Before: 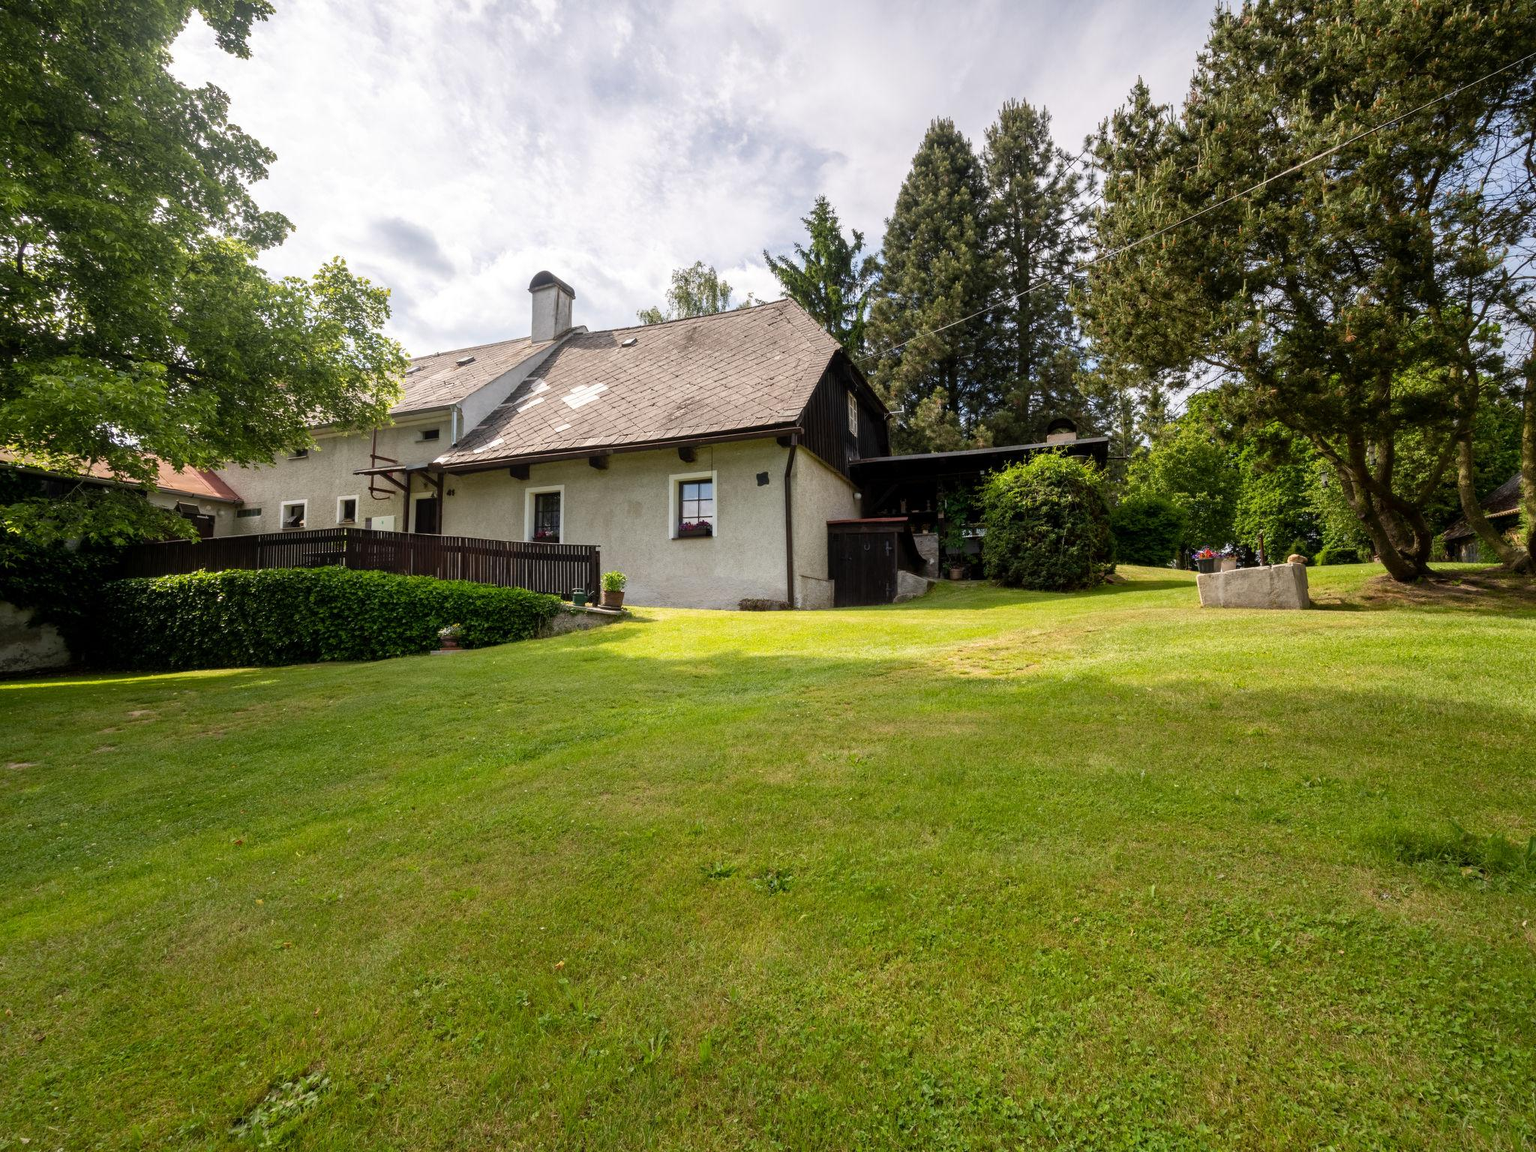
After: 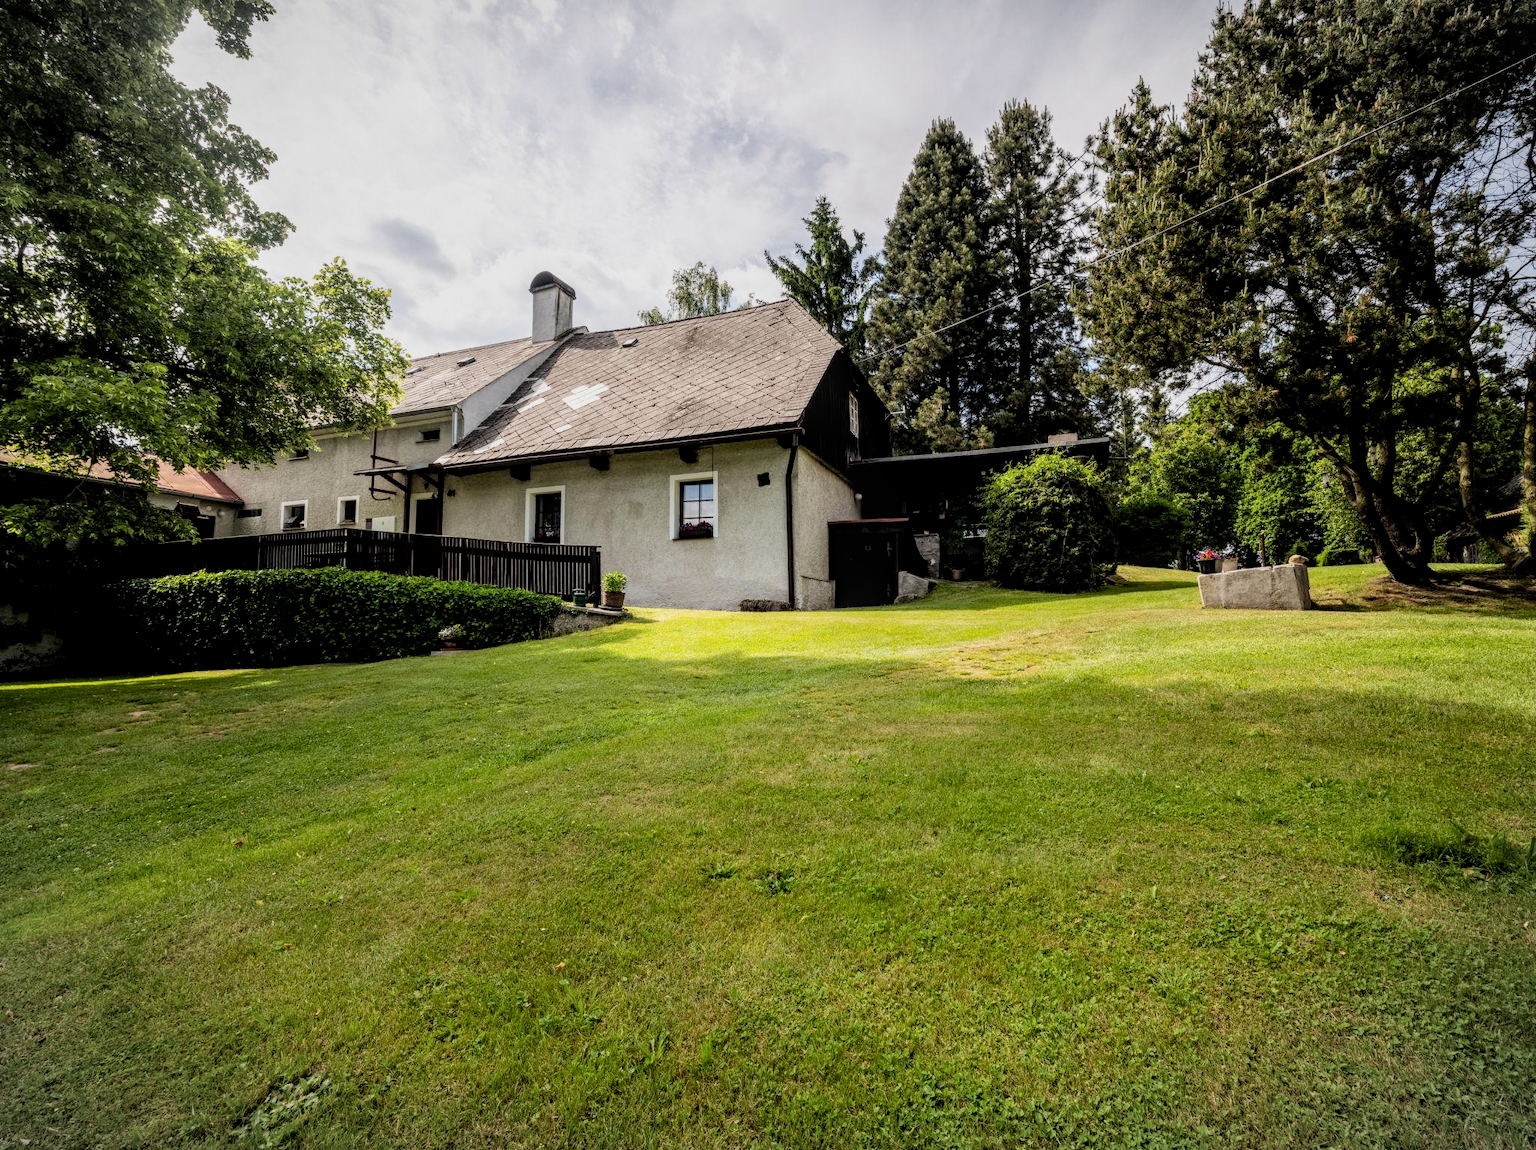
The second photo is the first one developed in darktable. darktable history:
crop: top 0.05%, bottom 0.098%
vignetting: fall-off start 100%, brightness -0.282, width/height ratio 1.31
filmic rgb: black relative exposure -5 EV, white relative exposure 3.5 EV, hardness 3.19, contrast 1.2, highlights saturation mix -50%
local contrast: detail 130%
